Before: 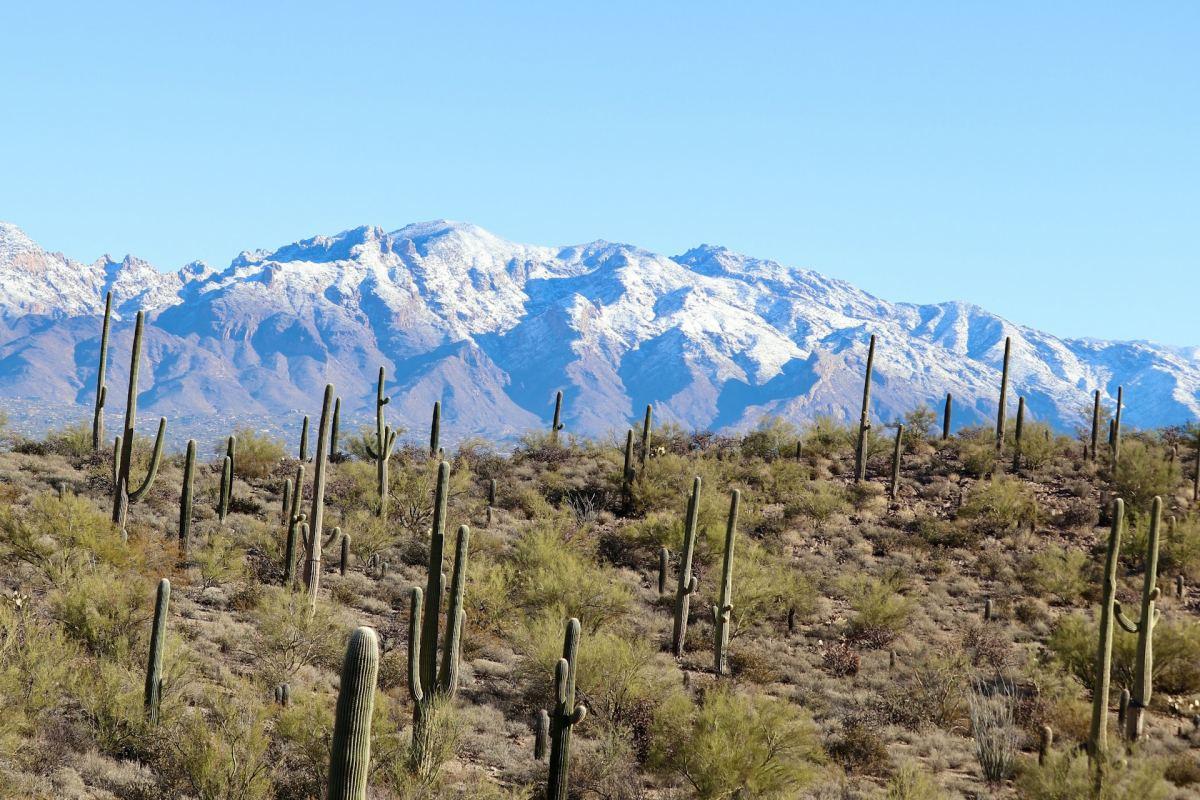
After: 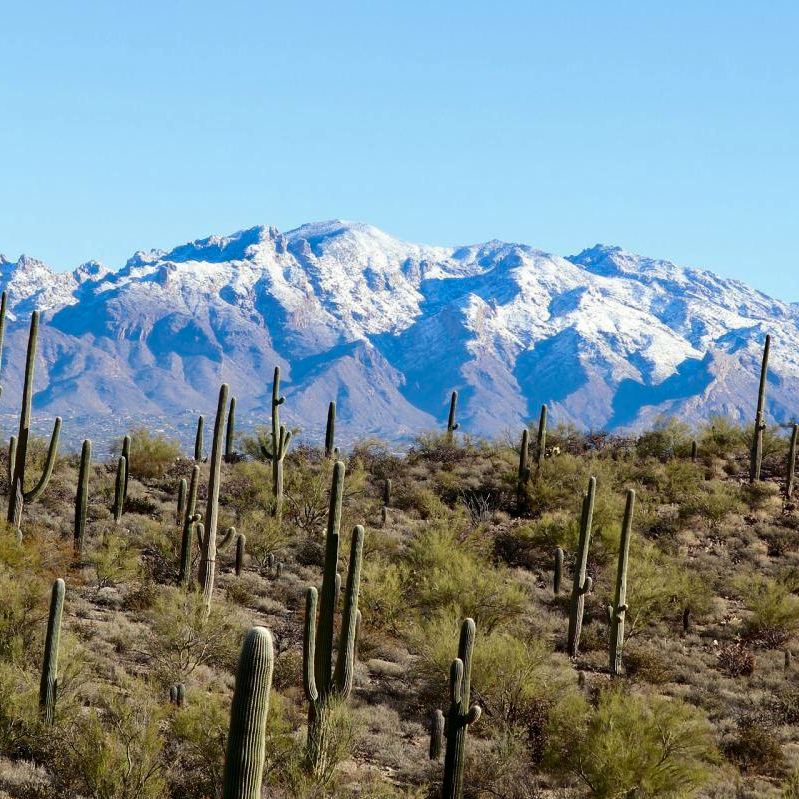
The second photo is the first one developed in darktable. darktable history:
contrast brightness saturation: contrast 0.07, brightness -0.13, saturation 0.06
crop and rotate: left 8.786%, right 24.548%
